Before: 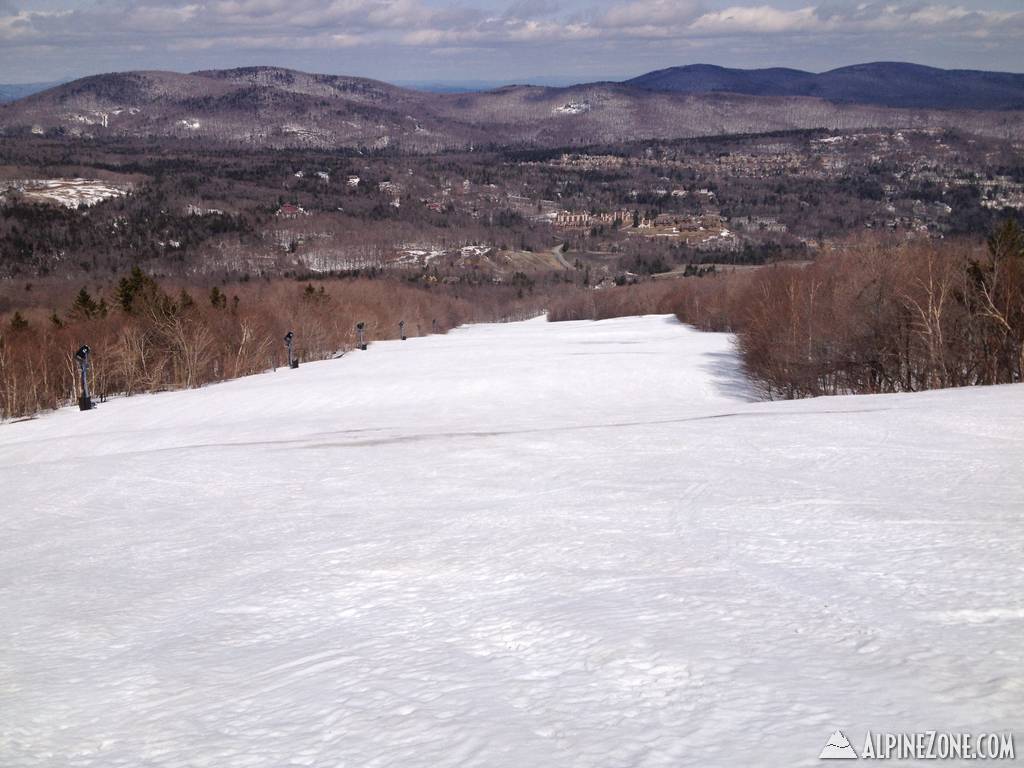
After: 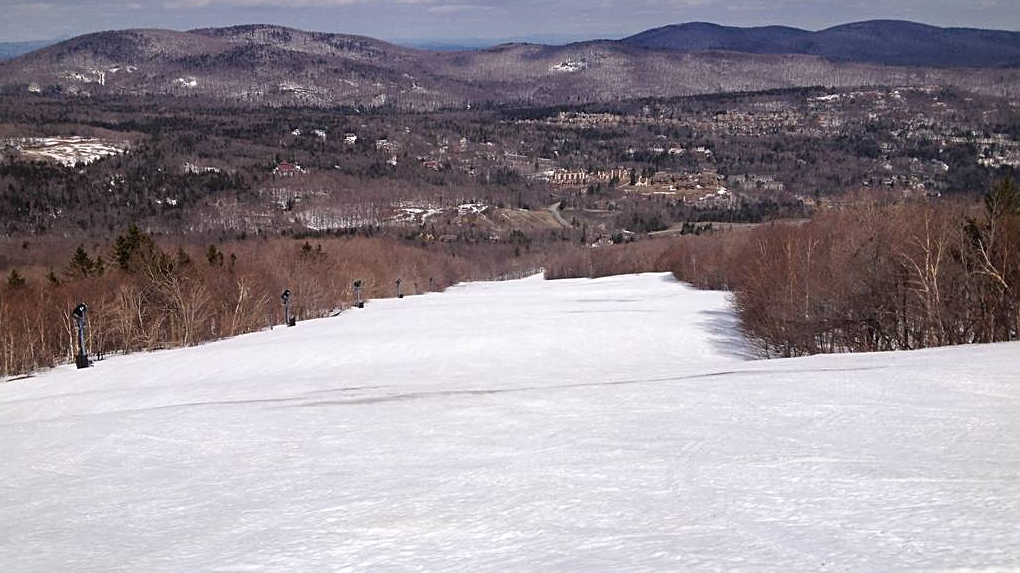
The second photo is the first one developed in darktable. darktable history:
sharpen: on, module defaults
crop: left 0.387%, top 5.469%, bottom 19.809%
